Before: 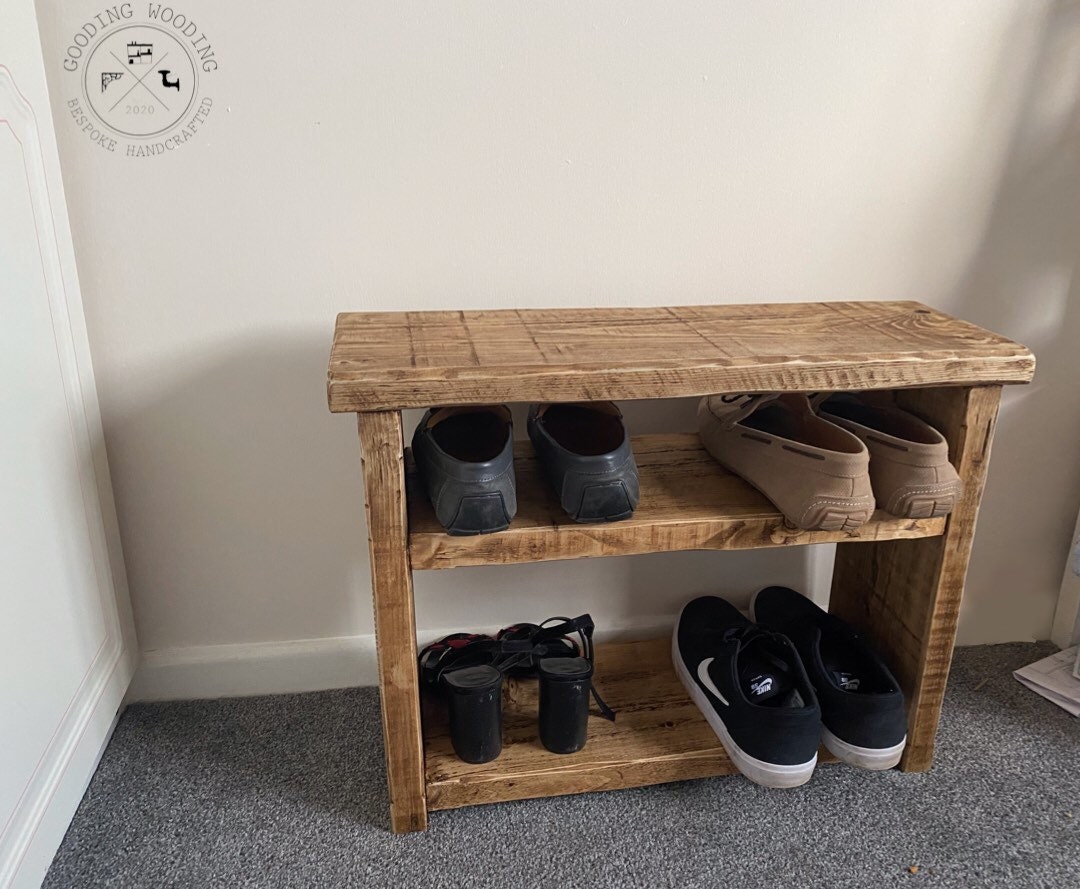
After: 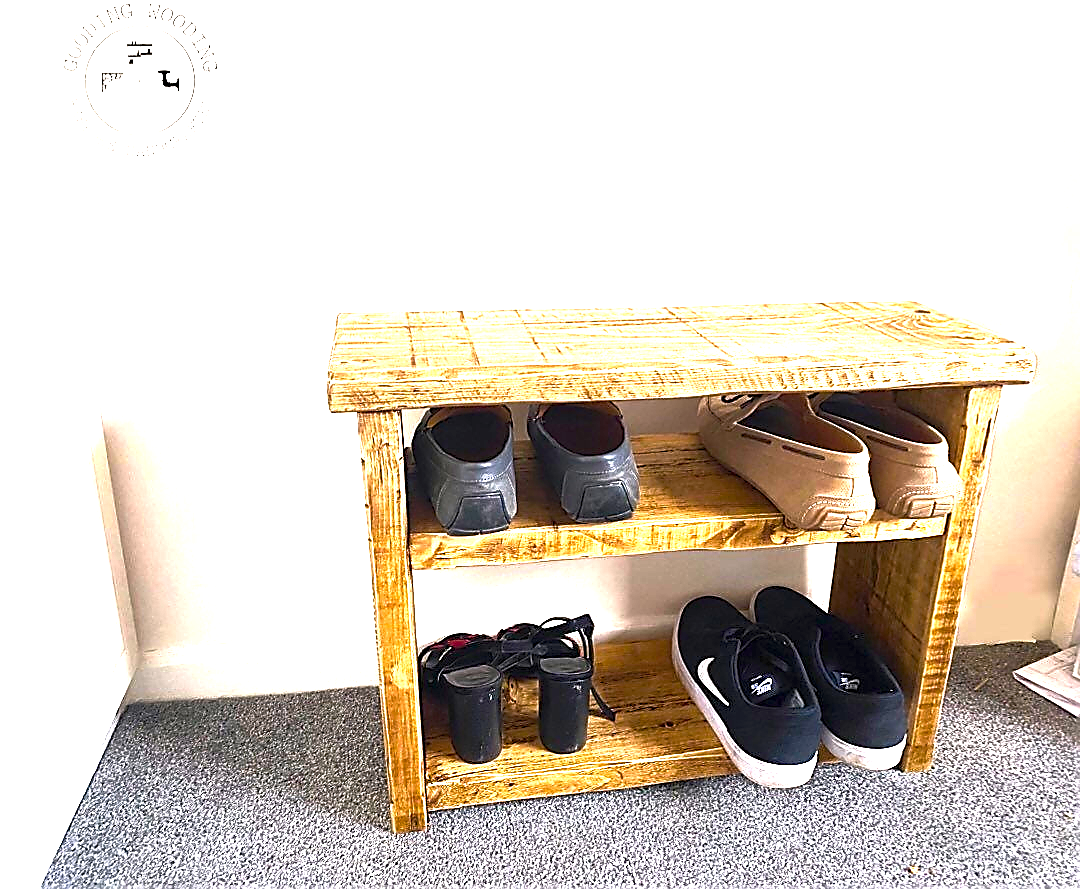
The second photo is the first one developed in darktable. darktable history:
color balance rgb: highlights gain › chroma 1.547%, highlights gain › hue 310.1°, linear chroma grading › shadows 18.826%, linear chroma grading › highlights 2.922%, linear chroma grading › mid-tones 9.795%, perceptual saturation grading › global saturation -0.11%, perceptual saturation grading › highlights -31.571%, perceptual saturation grading › mid-tones 5.496%, perceptual saturation grading › shadows 17.579%, perceptual brilliance grading › global brilliance 34.861%, perceptual brilliance grading › highlights 49.921%, perceptual brilliance grading › mid-tones 59.745%, perceptual brilliance grading › shadows 34.398%, contrast -9.533%
sharpen: radius 1.415, amount 1.257, threshold 0.74
